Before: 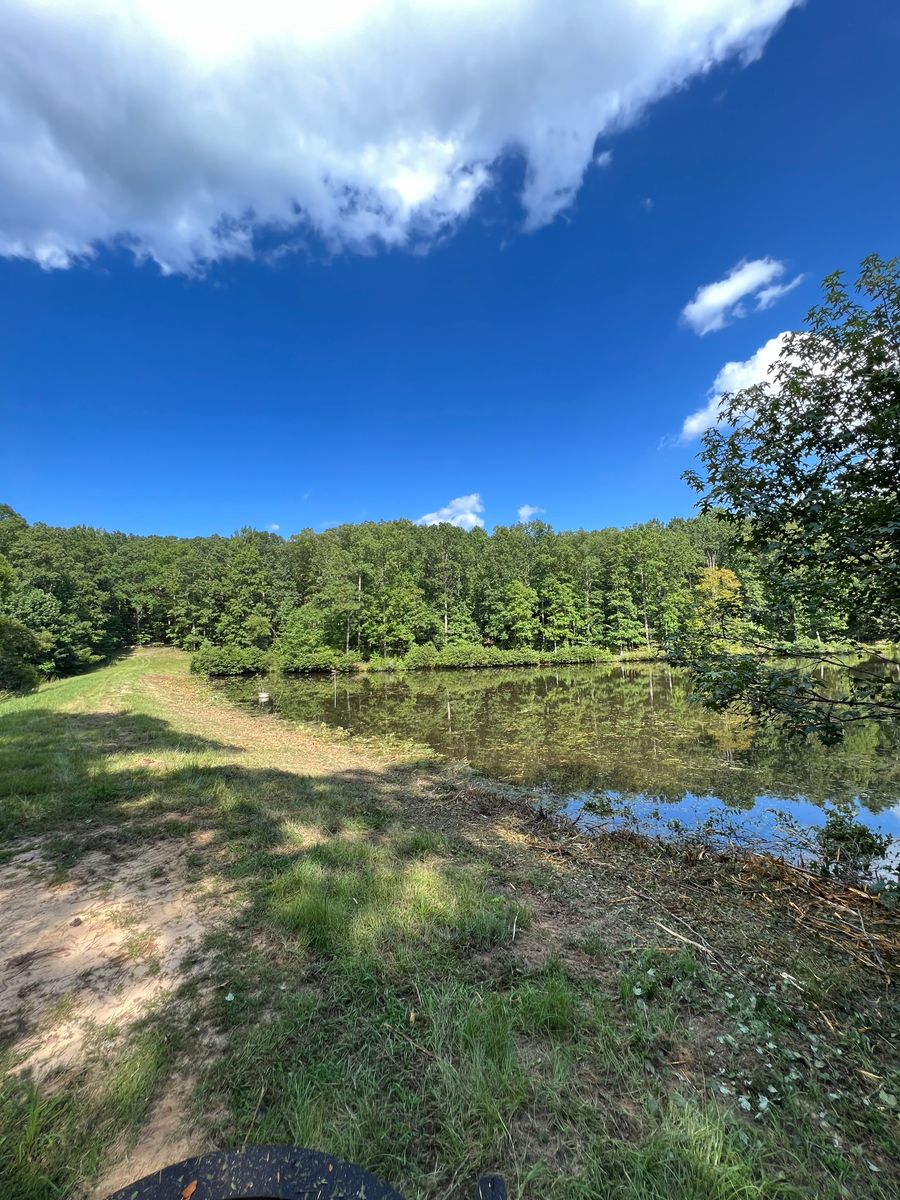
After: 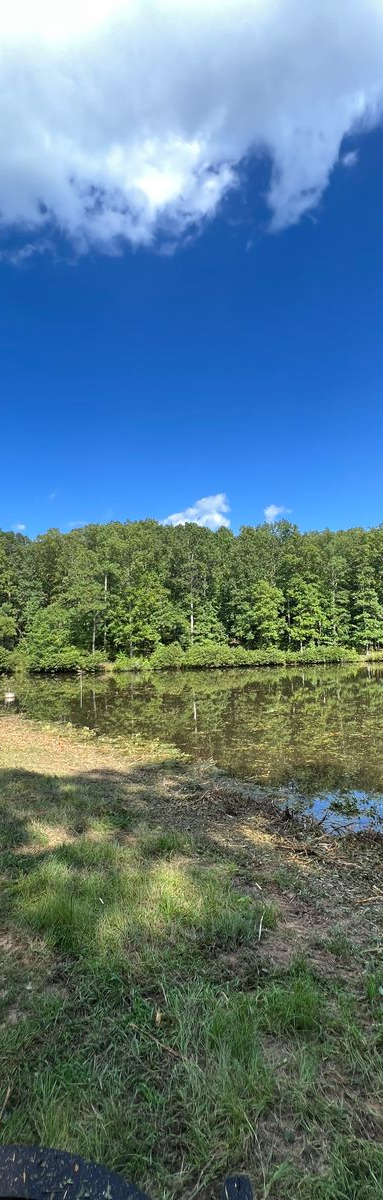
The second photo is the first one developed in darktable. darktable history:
crop: left 28.271%, right 29.16%
